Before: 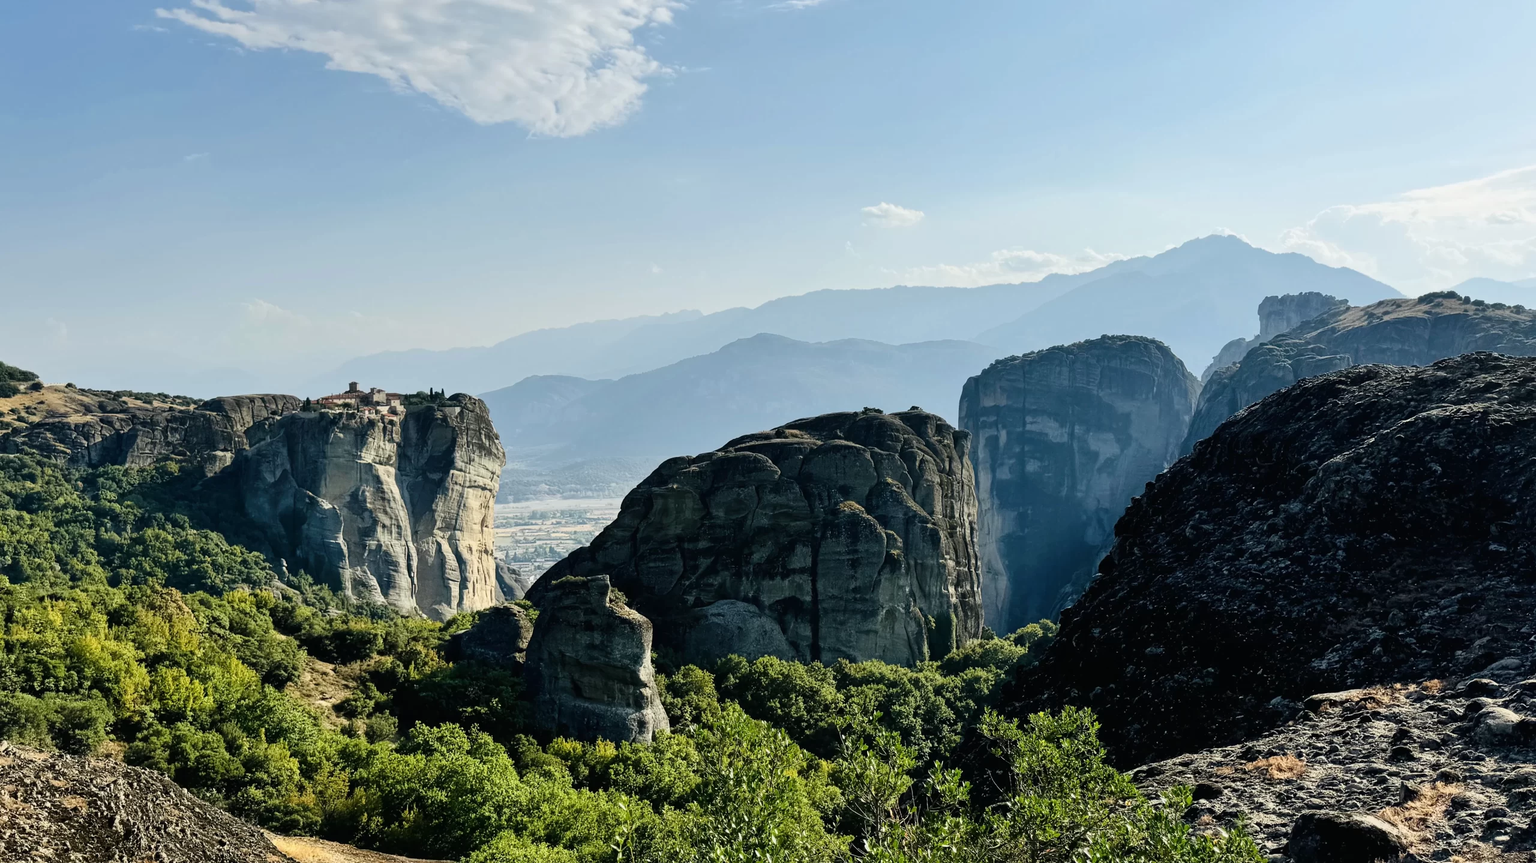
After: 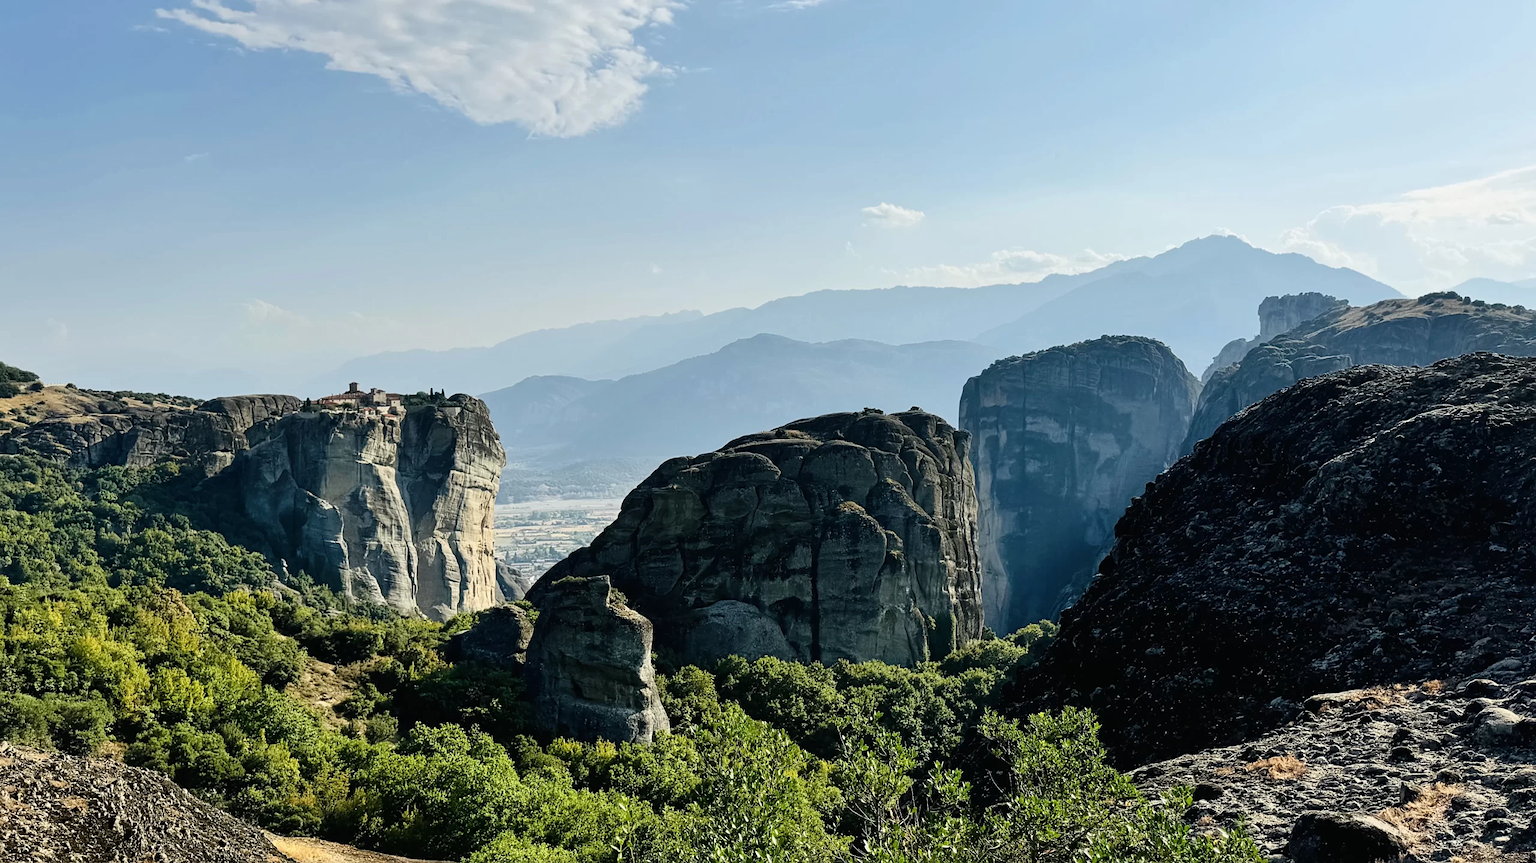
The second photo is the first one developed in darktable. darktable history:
tone equalizer: on, module defaults
sharpen: amount 0.215
